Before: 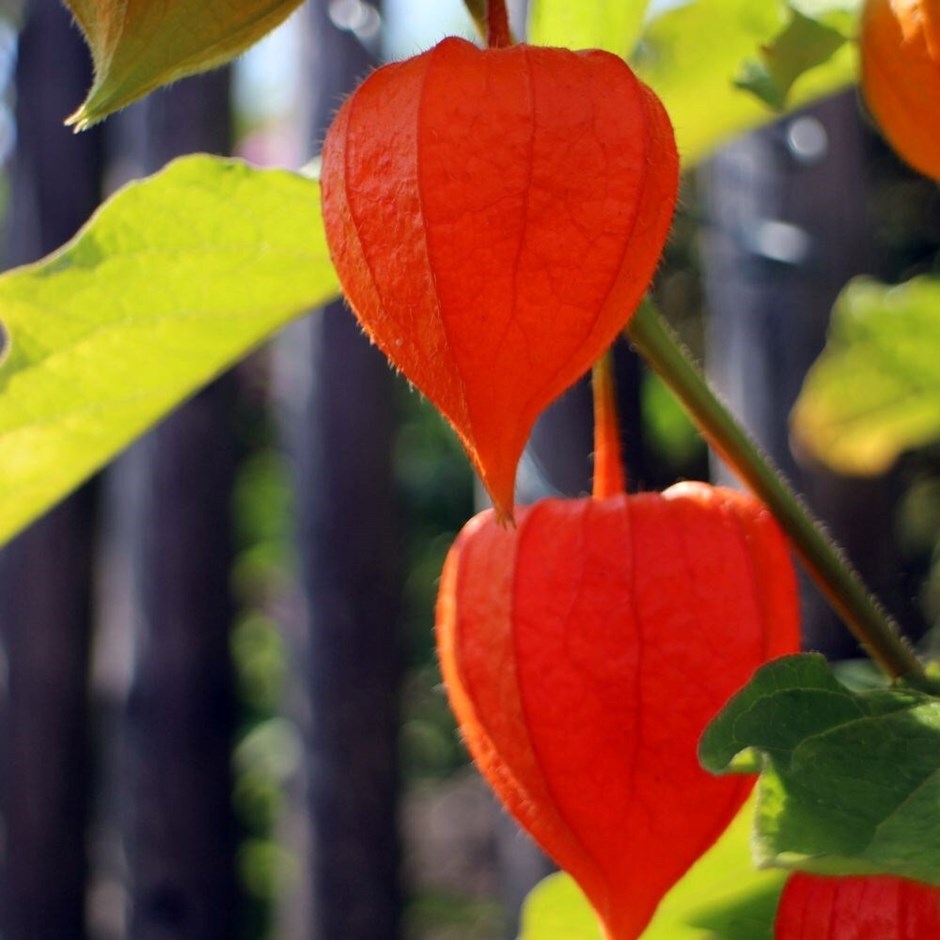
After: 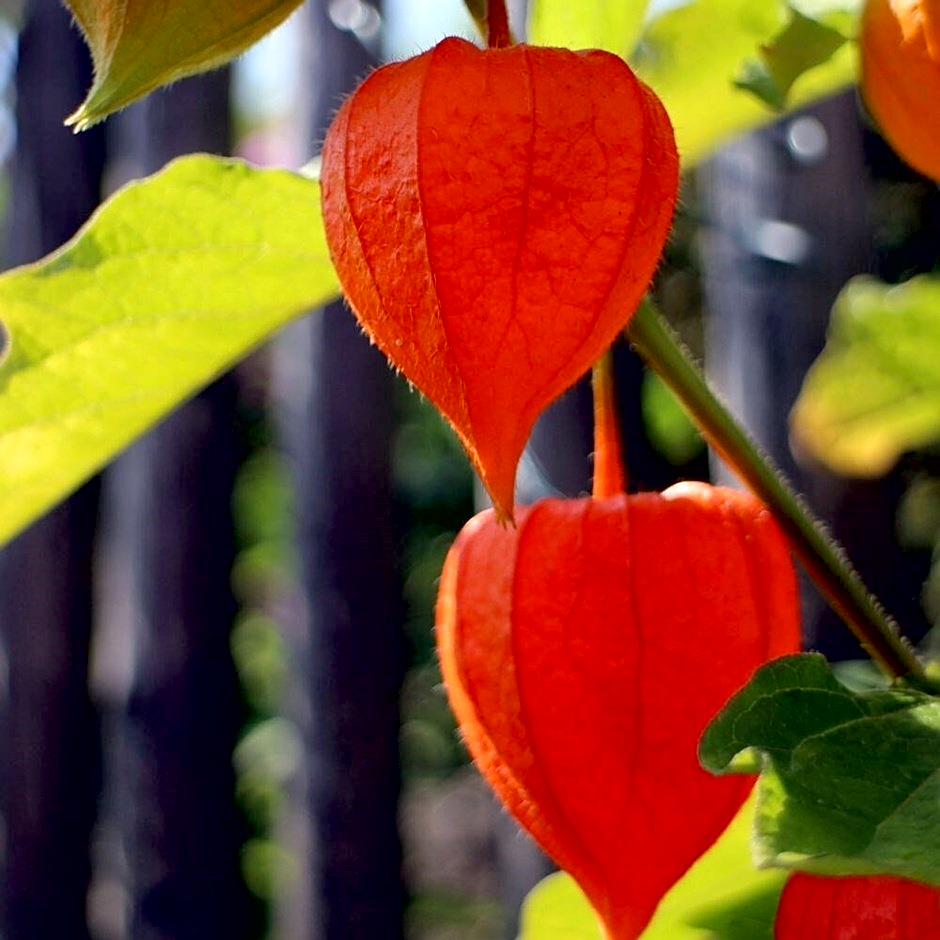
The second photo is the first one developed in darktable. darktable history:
local contrast: mode bilateral grid, contrast 20, coarseness 51, detail 132%, midtone range 0.2
exposure: black level correction 0.009, exposure 0.111 EV, compensate exposure bias true, compensate highlight preservation false
sharpen: on, module defaults
